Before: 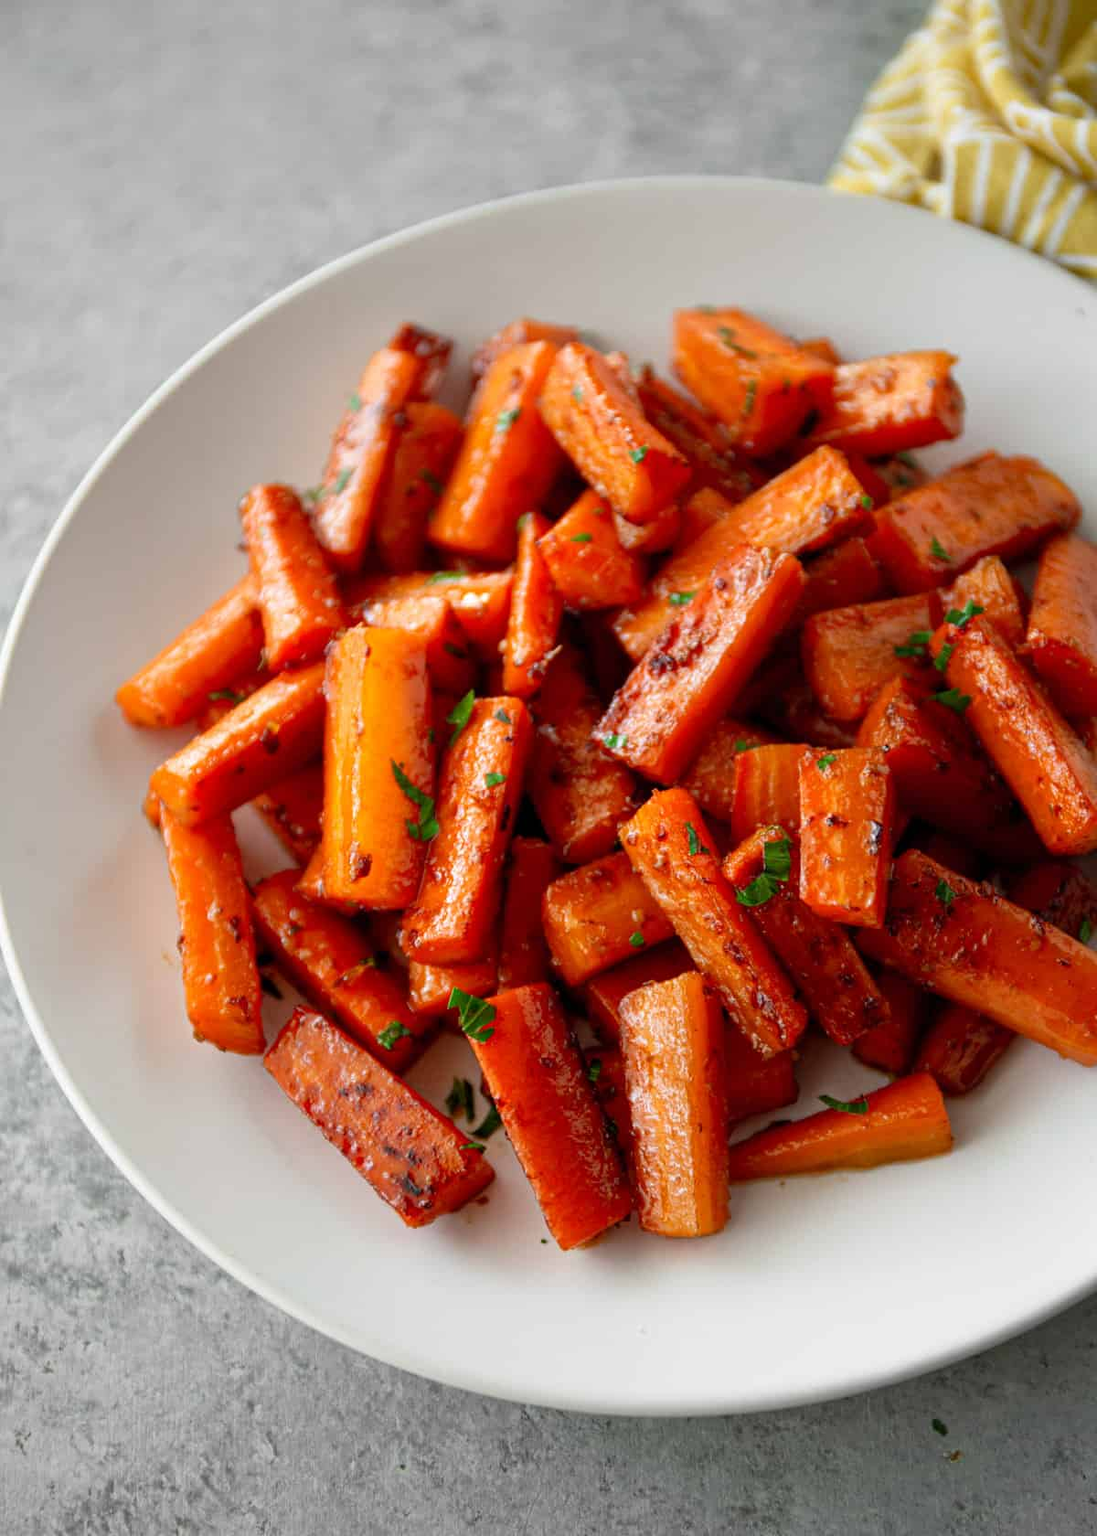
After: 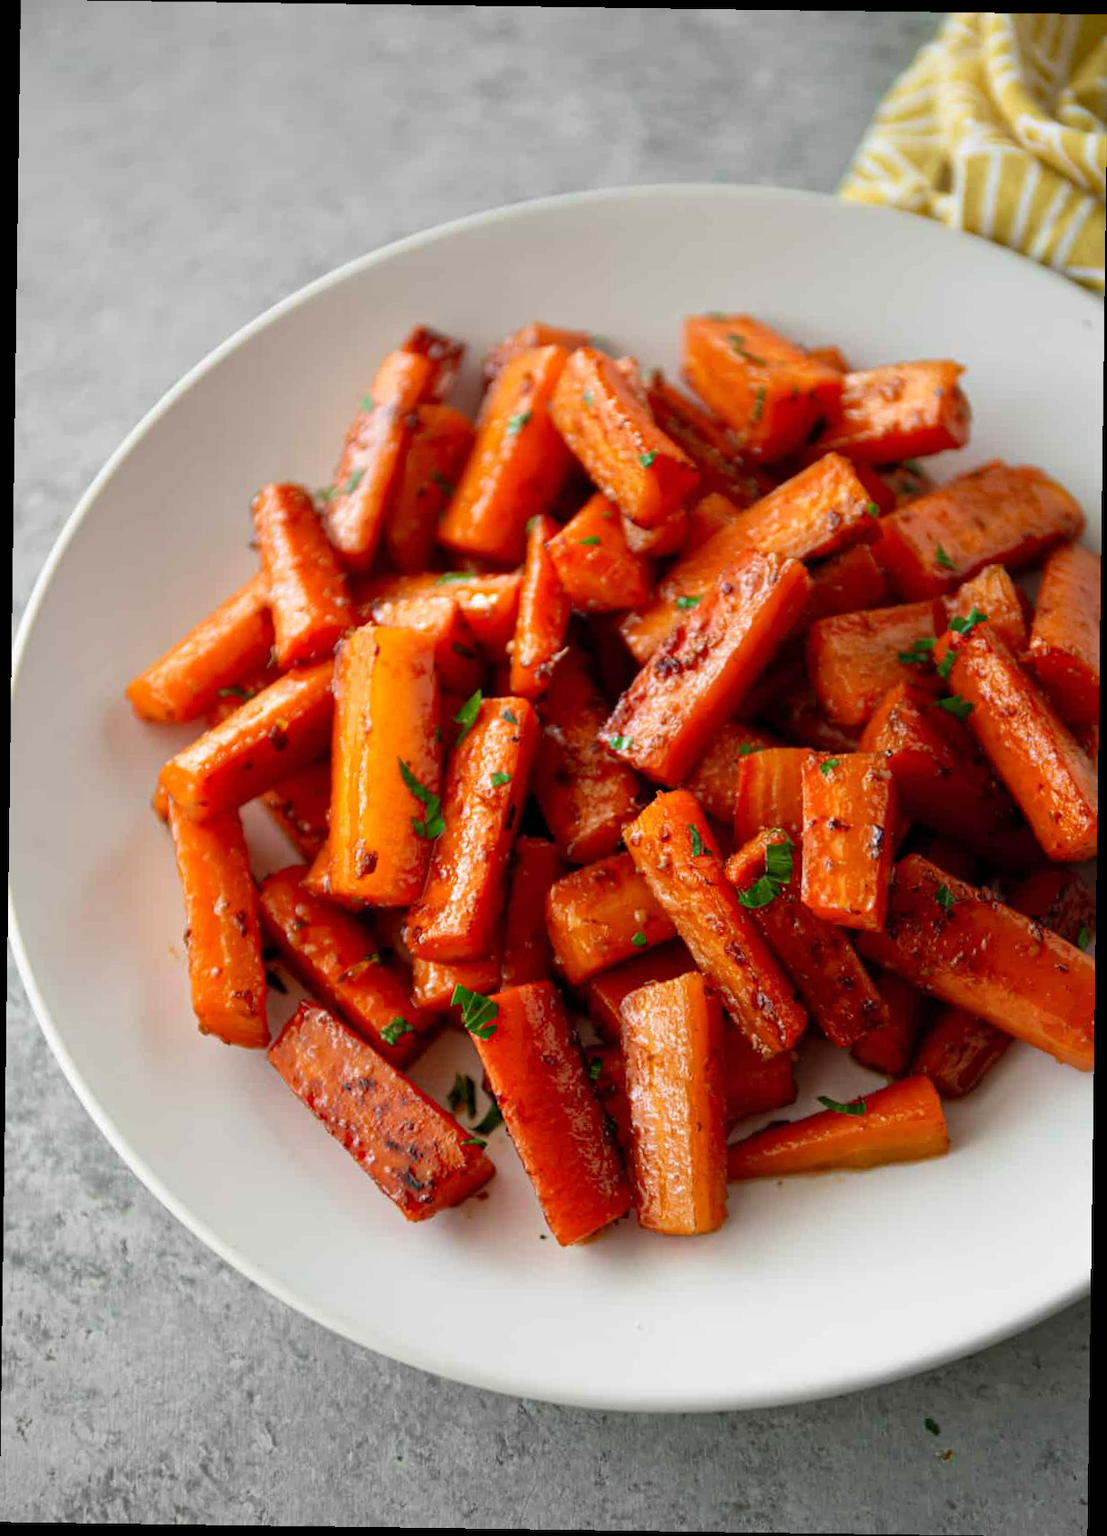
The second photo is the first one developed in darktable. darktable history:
rotate and perspective: rotation 0.8°, automatic cropping off
velvia: strength 15%
